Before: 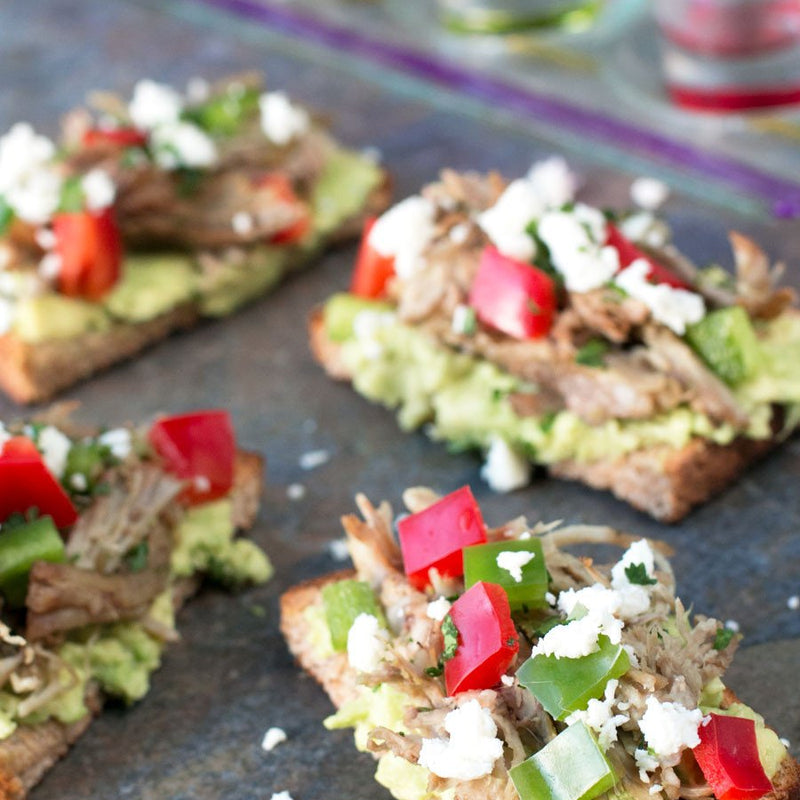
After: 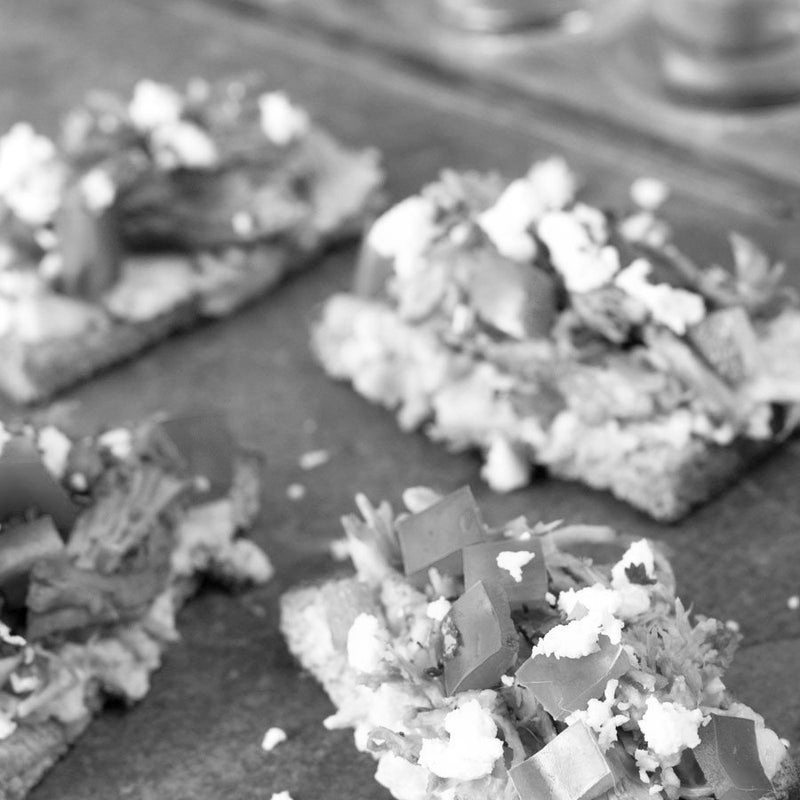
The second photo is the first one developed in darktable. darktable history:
contrast brightness saturation: contrast 0.03, brightness 0.06, saturation 0.13
color correction: saturation 0.99
monochrome: on, module defaults
